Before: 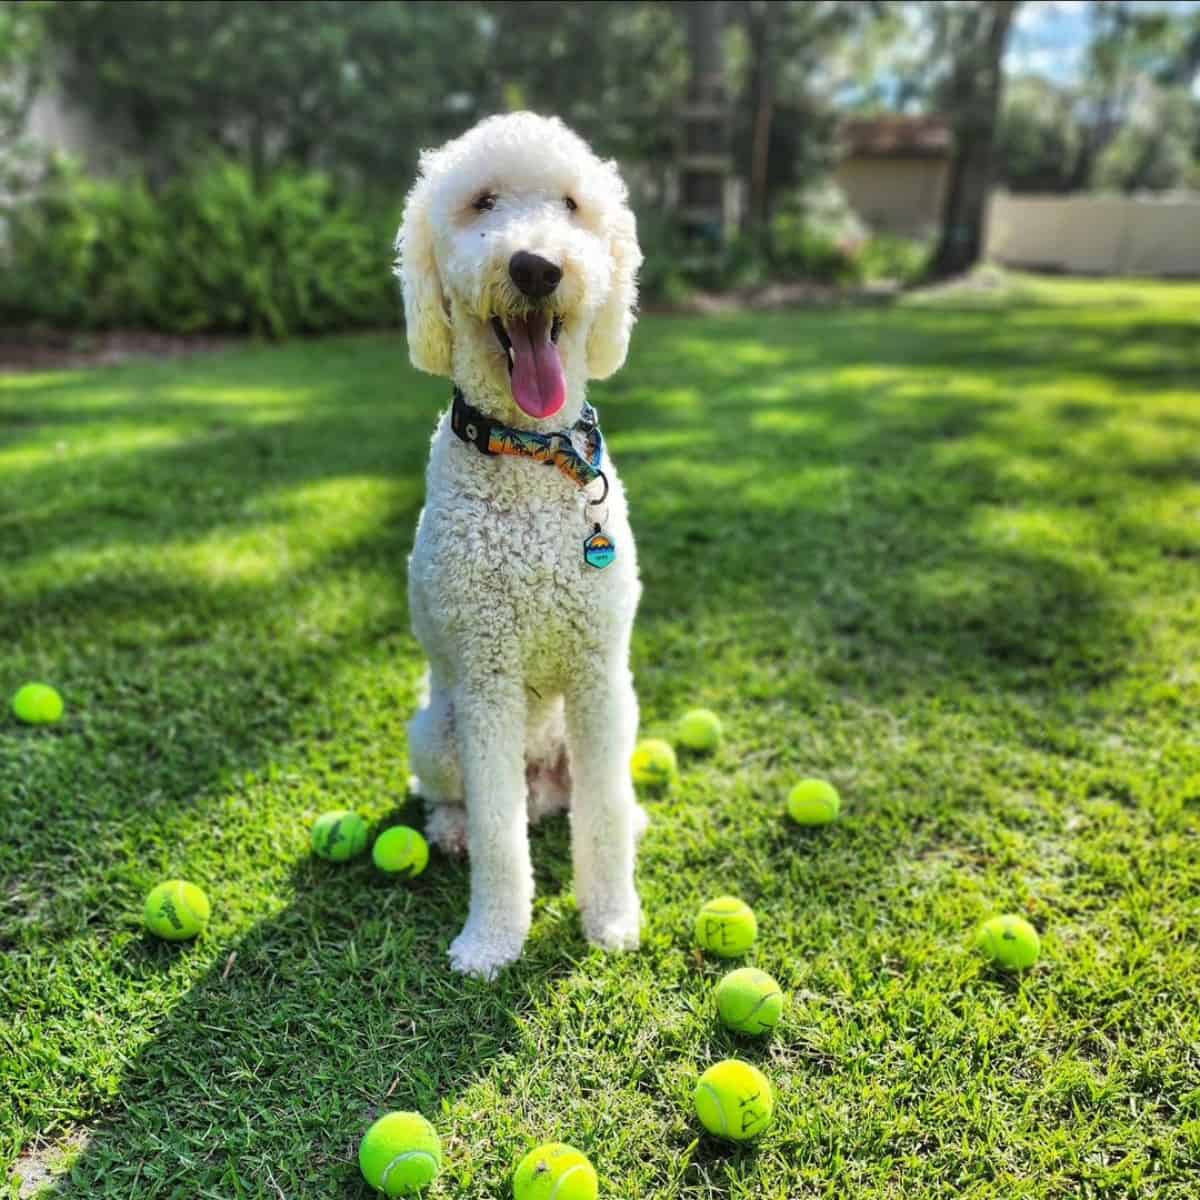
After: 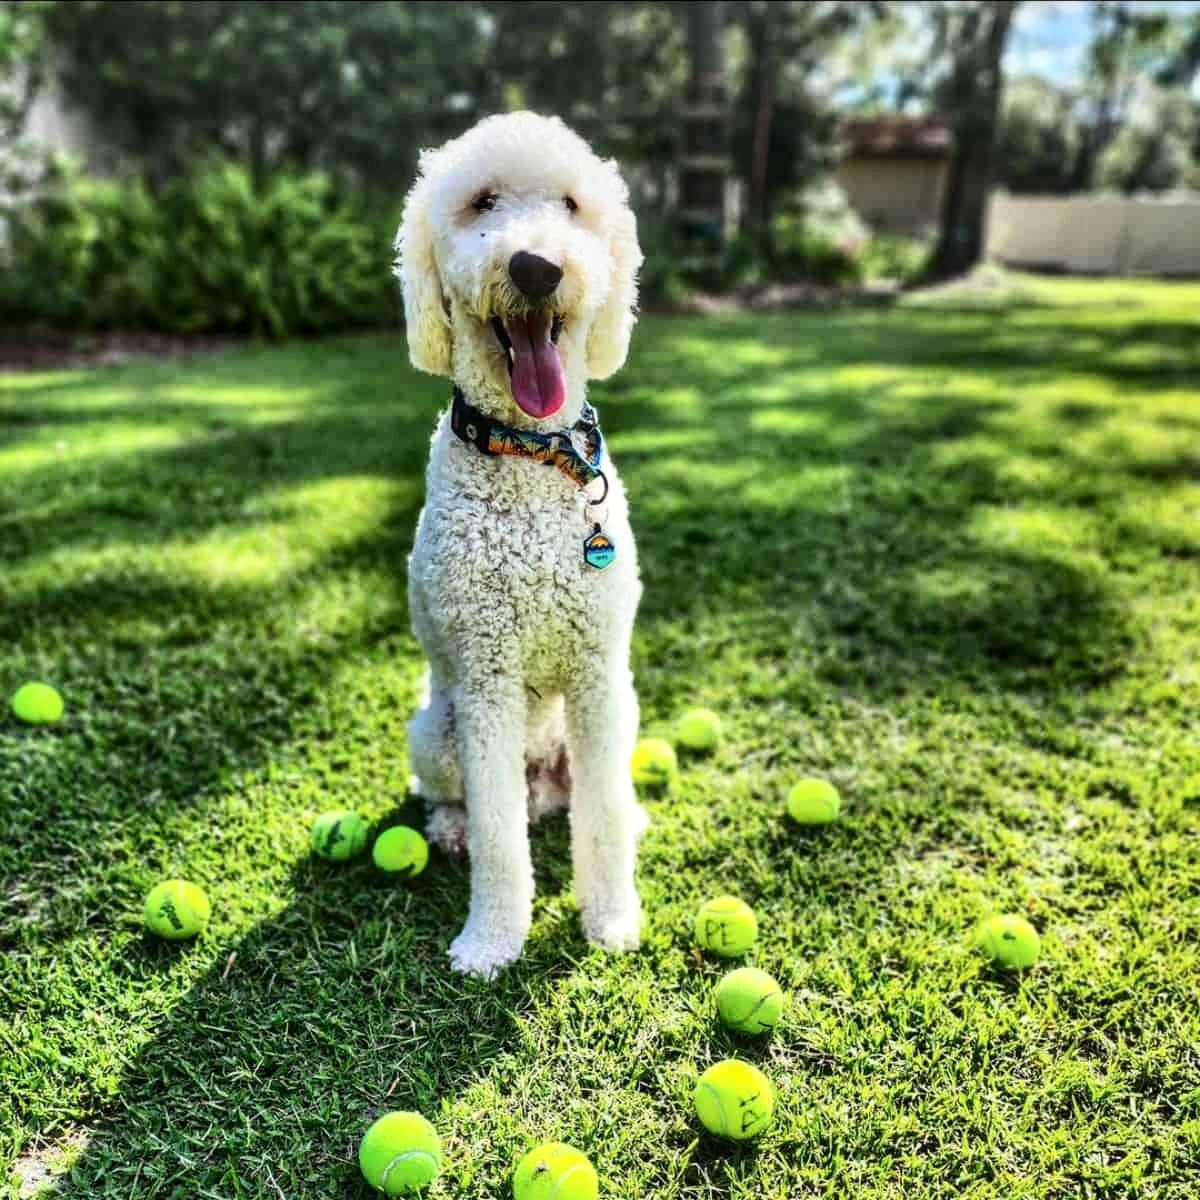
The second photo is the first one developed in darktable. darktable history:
contrast brightness saturation: contrast 0.28
local contrast: on, module defaults
